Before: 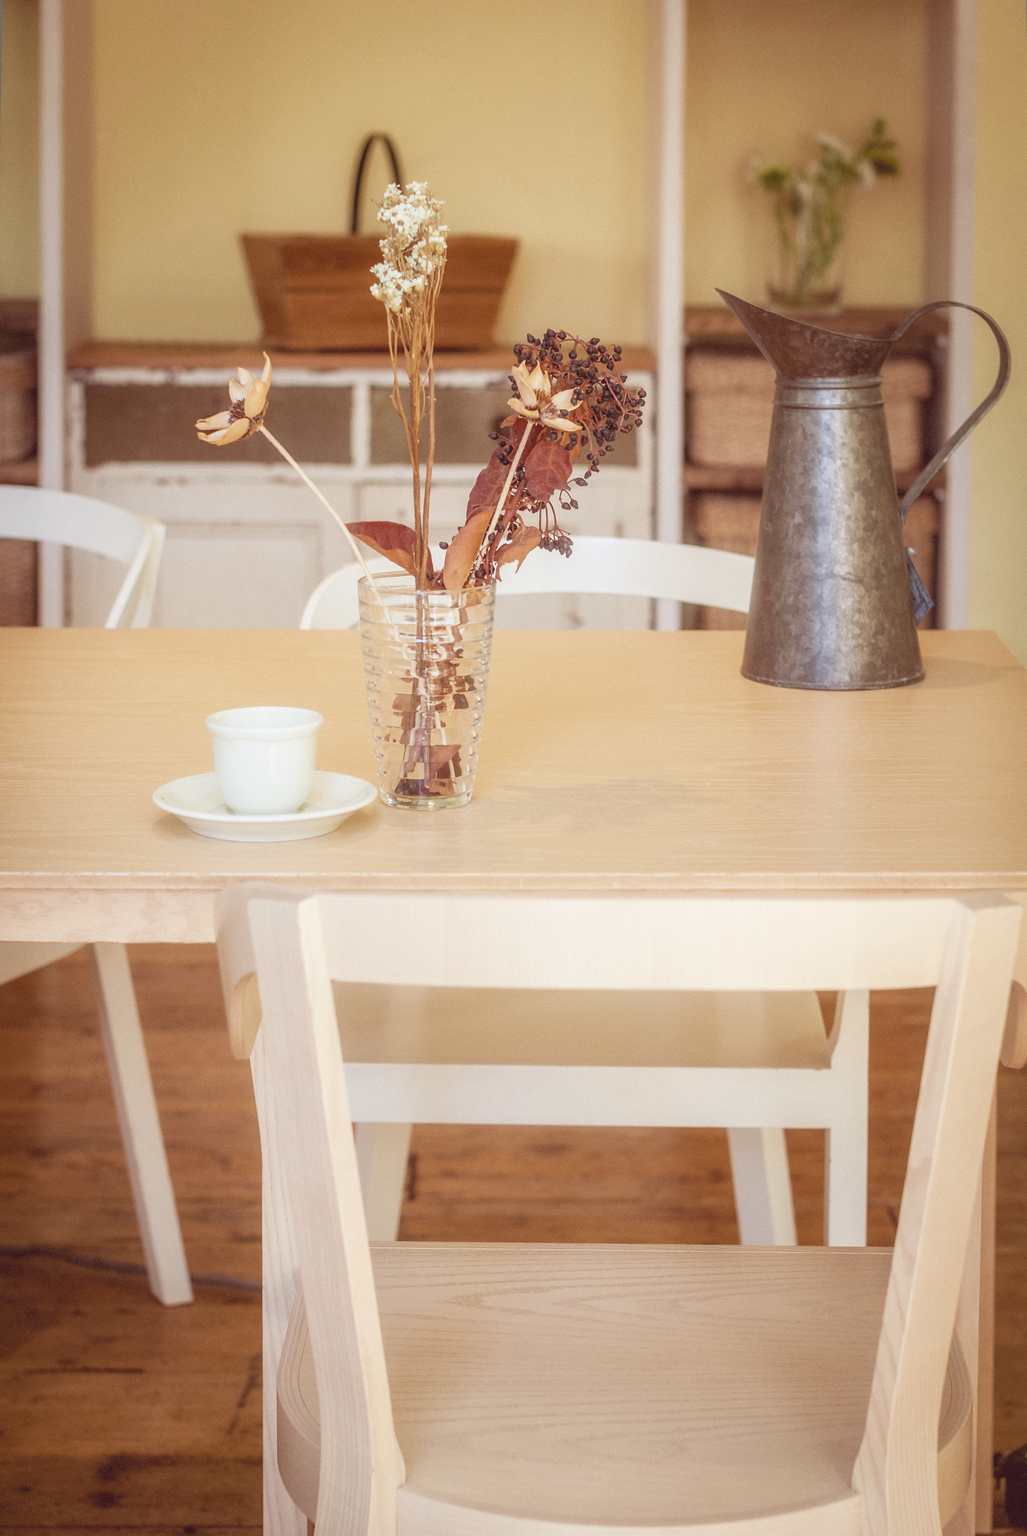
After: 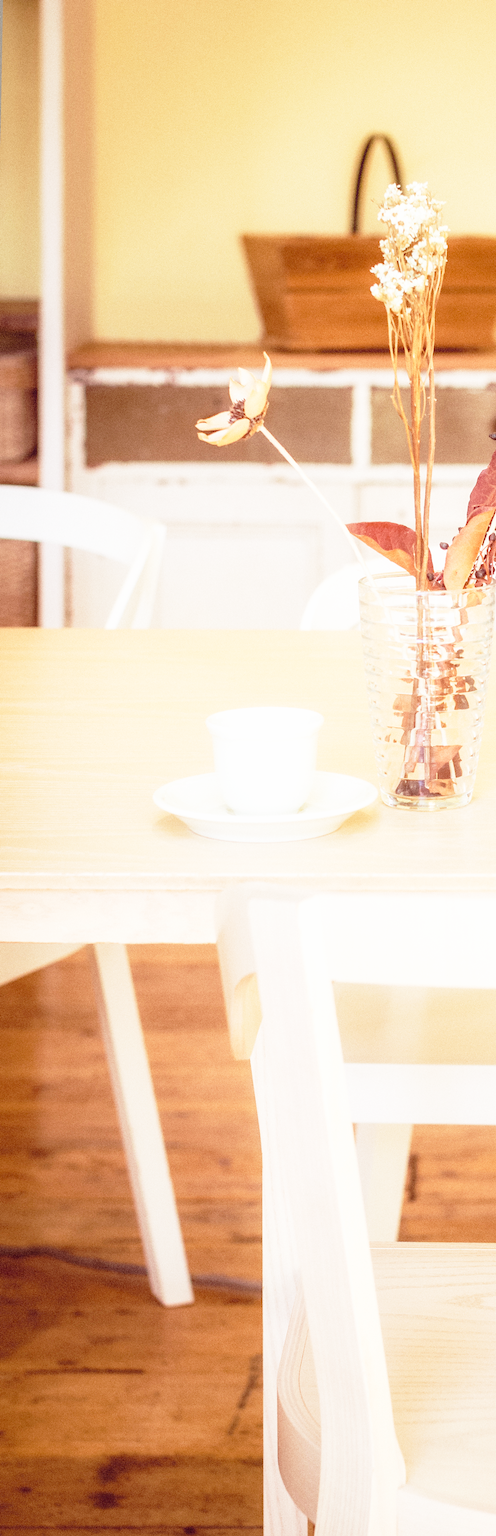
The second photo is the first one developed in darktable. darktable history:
crop and rotate: left 0.022%, top 0%, right 51.683%
base curve: curves: ch0 [(0, 0) (0.012, 0.01) (0.073, 0.168) (0.31, 0.711) (0.645, 0.957) (1, 1)], preserve colors none
